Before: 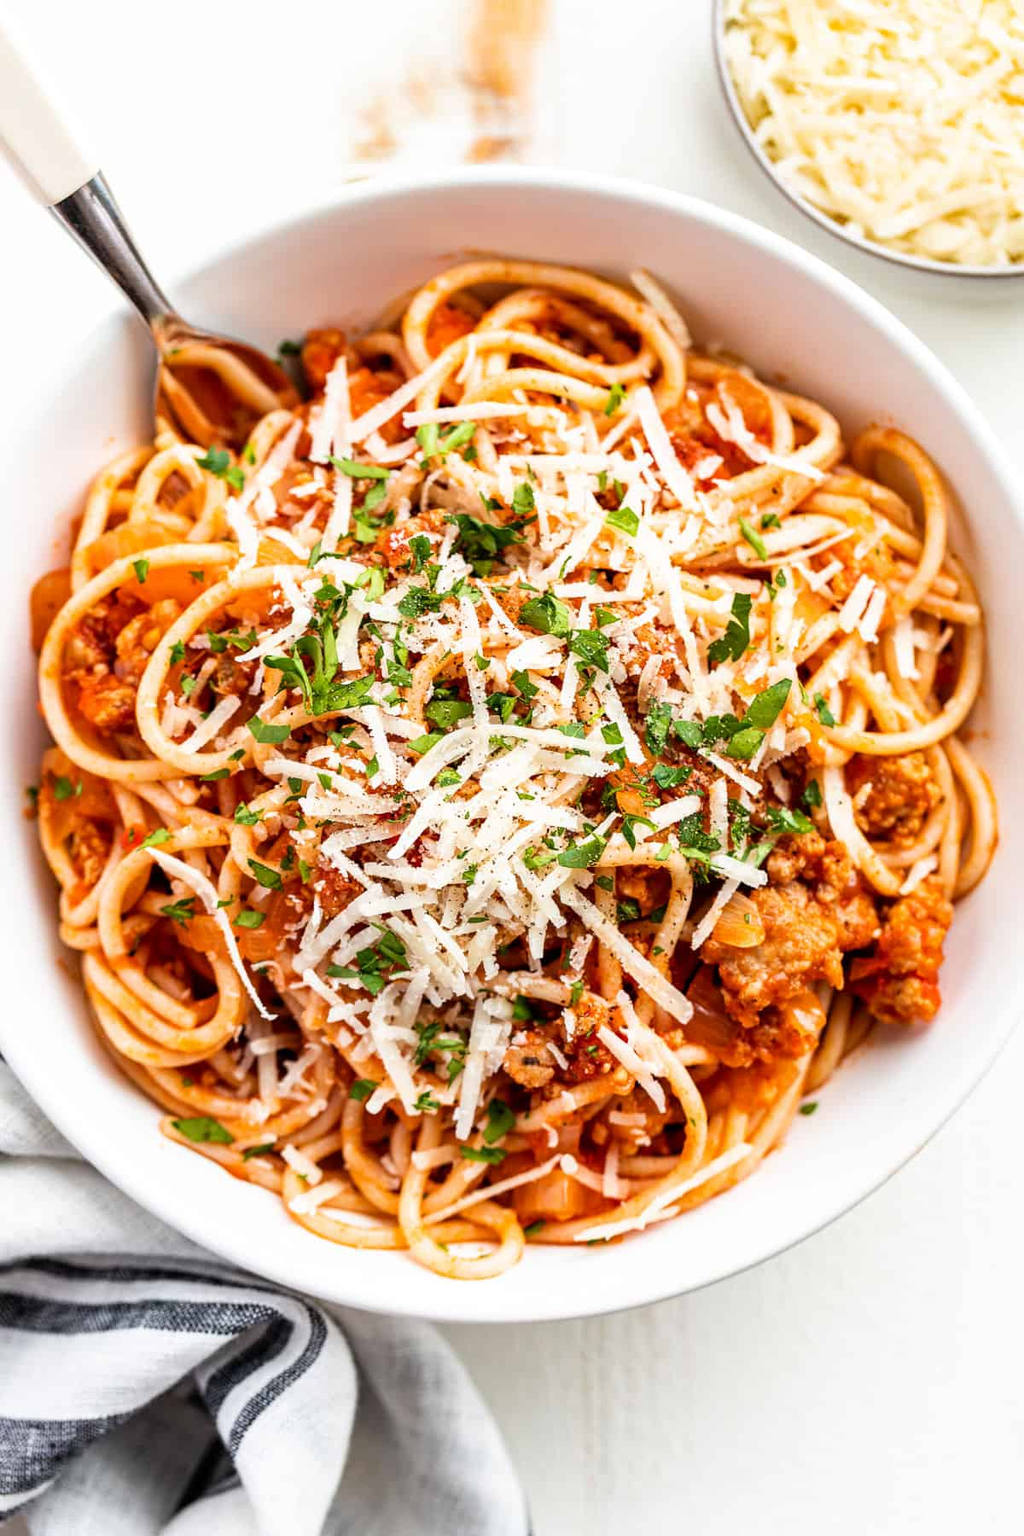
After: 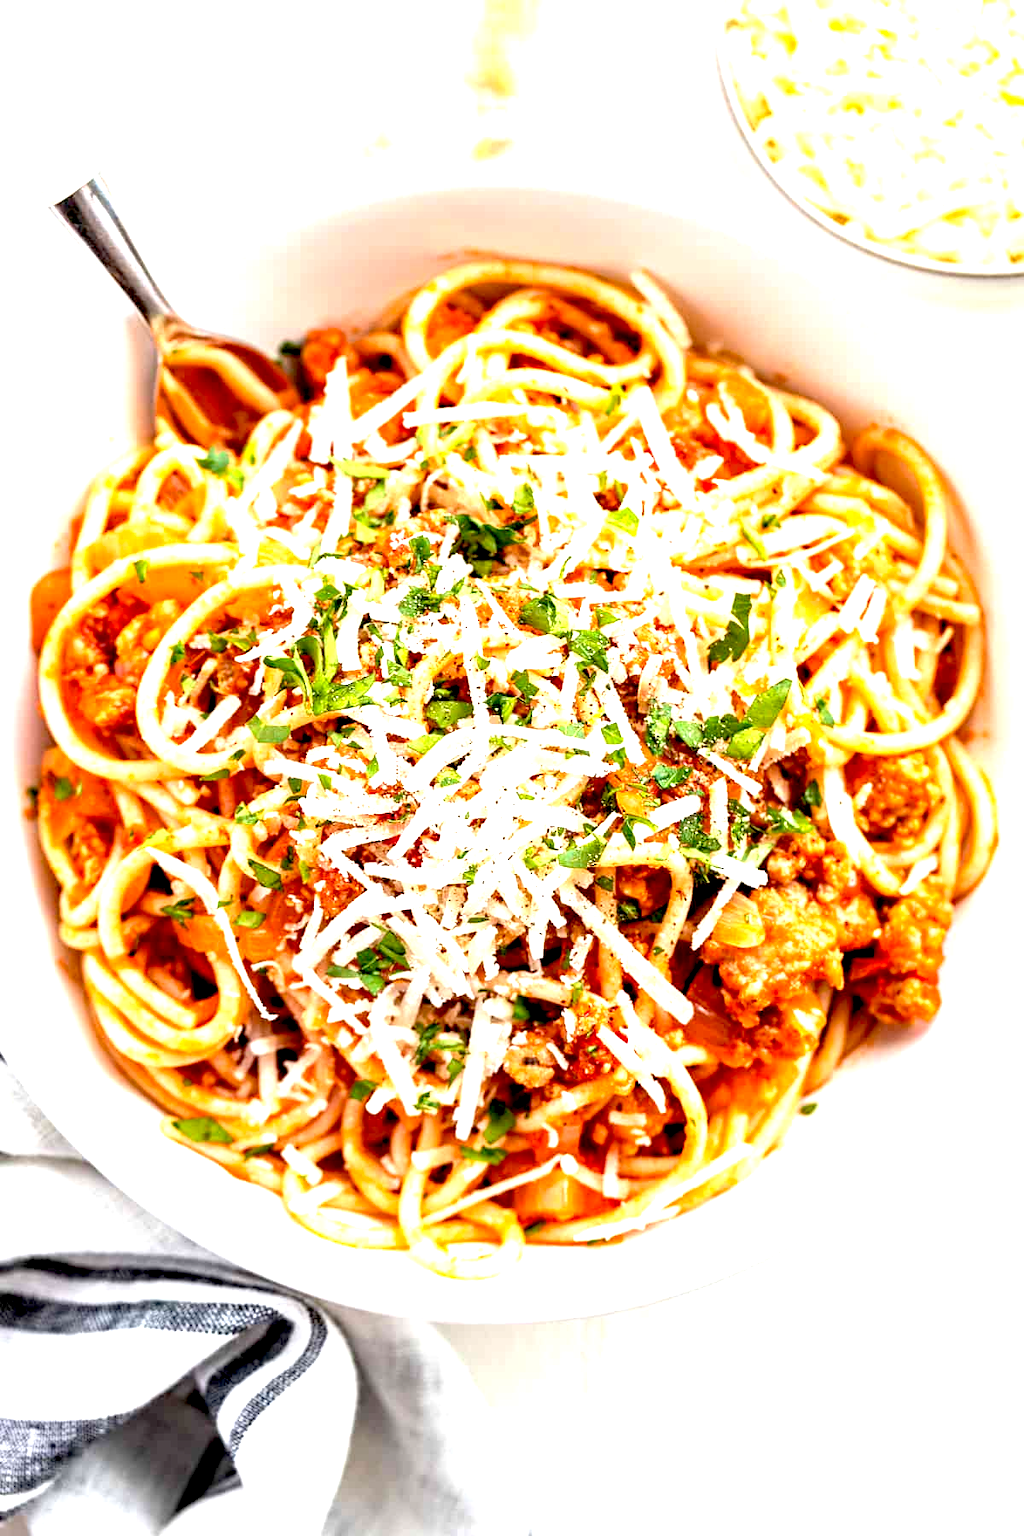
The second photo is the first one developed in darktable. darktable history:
color correction: highlights b* 0.018
exposure: black level correction 0.011, exposure 1.082 EV, compensate exposure bias true, compensate highlight preservation false
